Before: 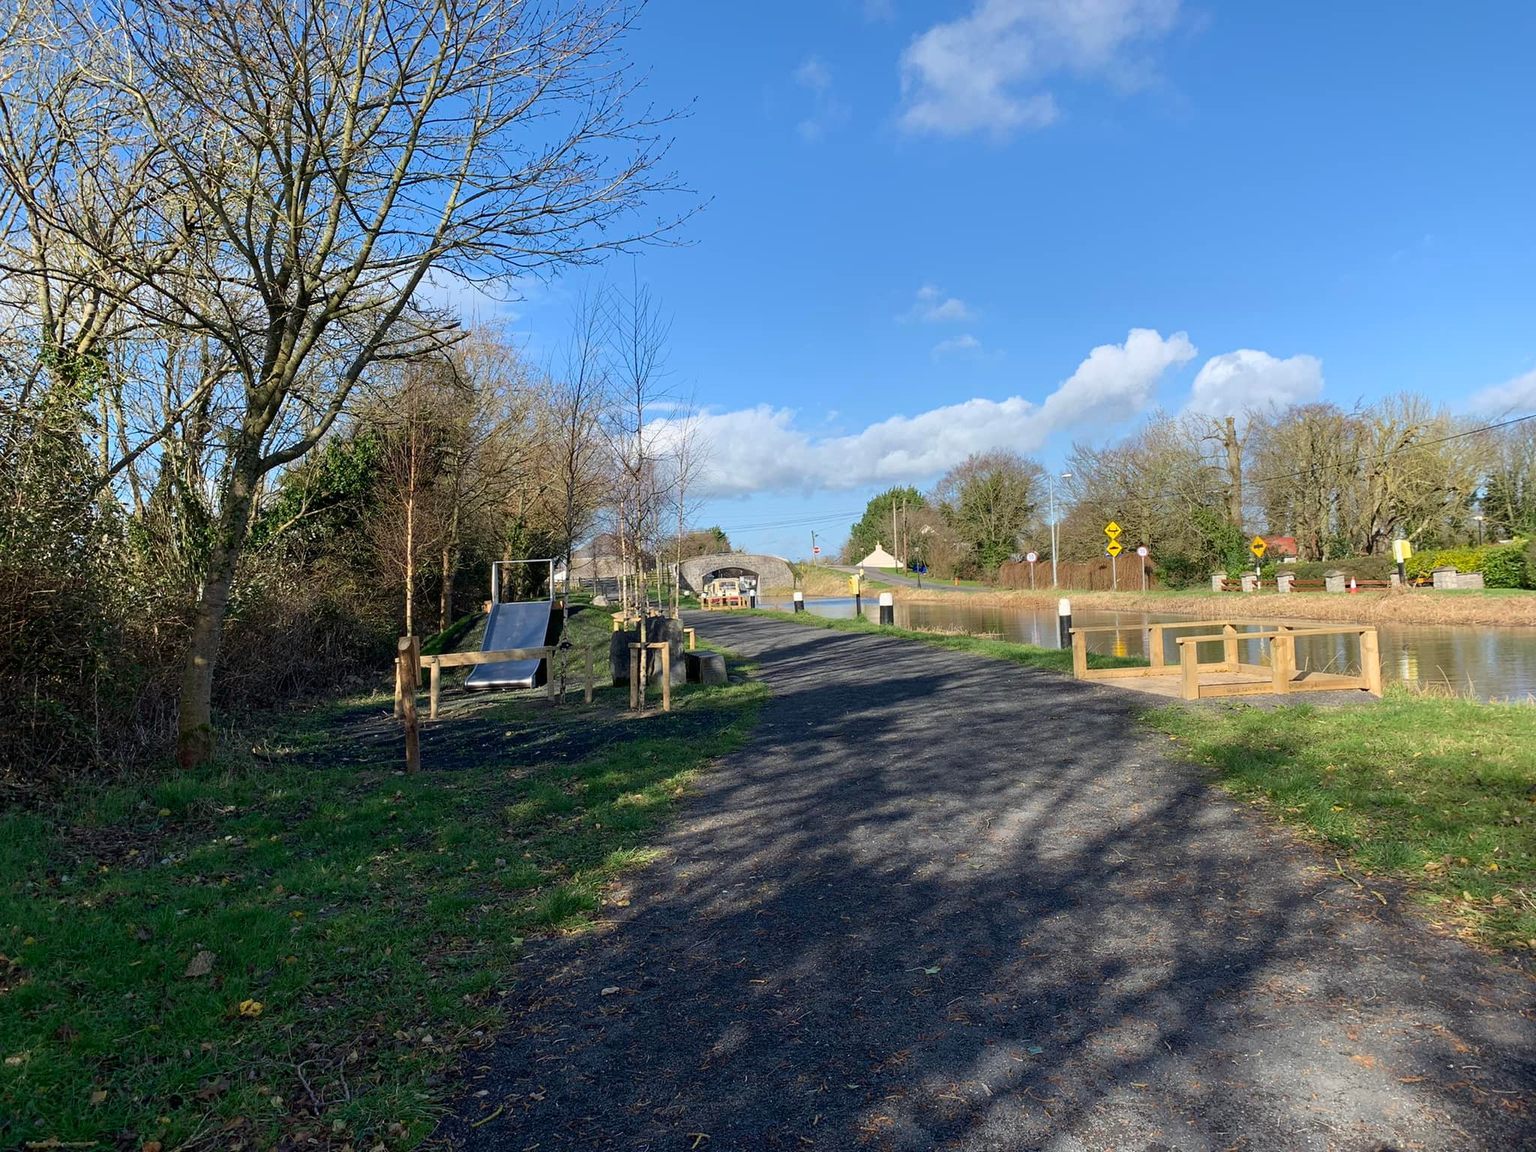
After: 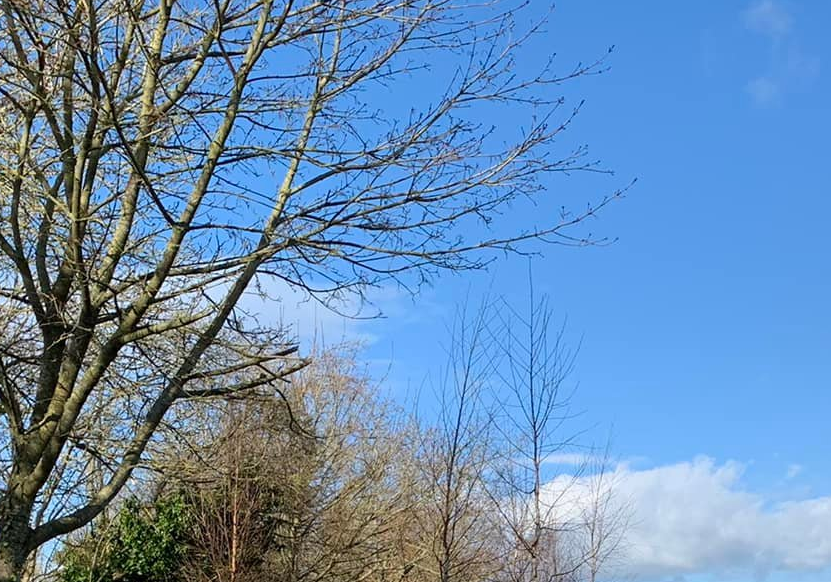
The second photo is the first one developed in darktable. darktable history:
crop: left 15.452%, top 5.459%, right 43.956%, bottom 56.62%
white balance: emerald 1
